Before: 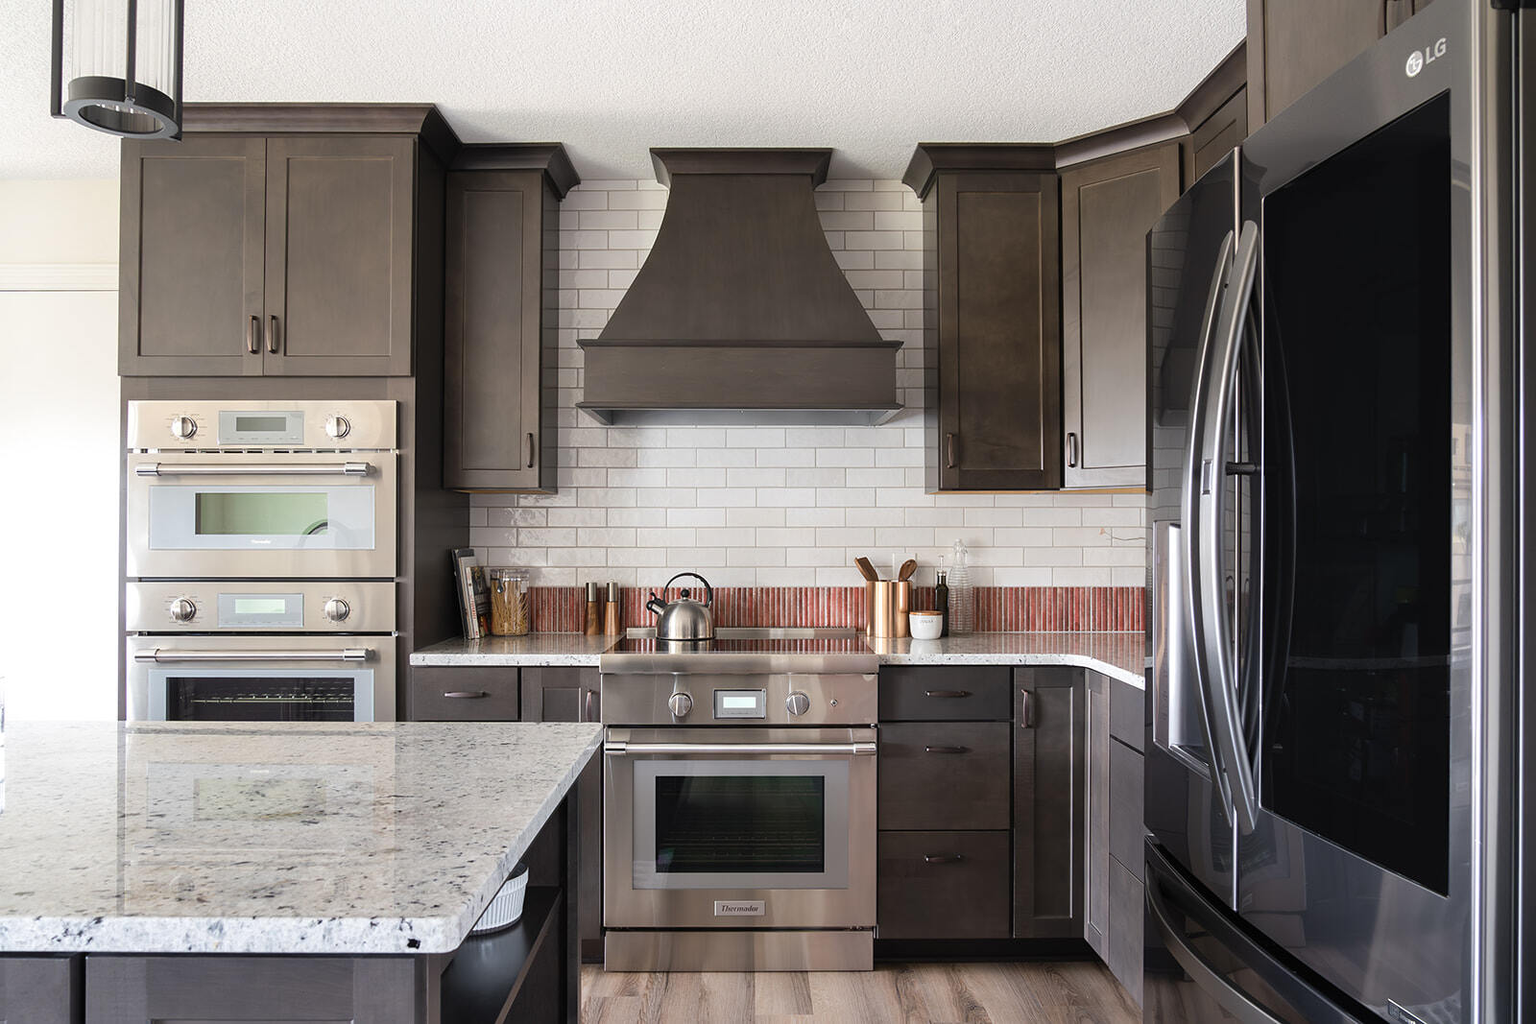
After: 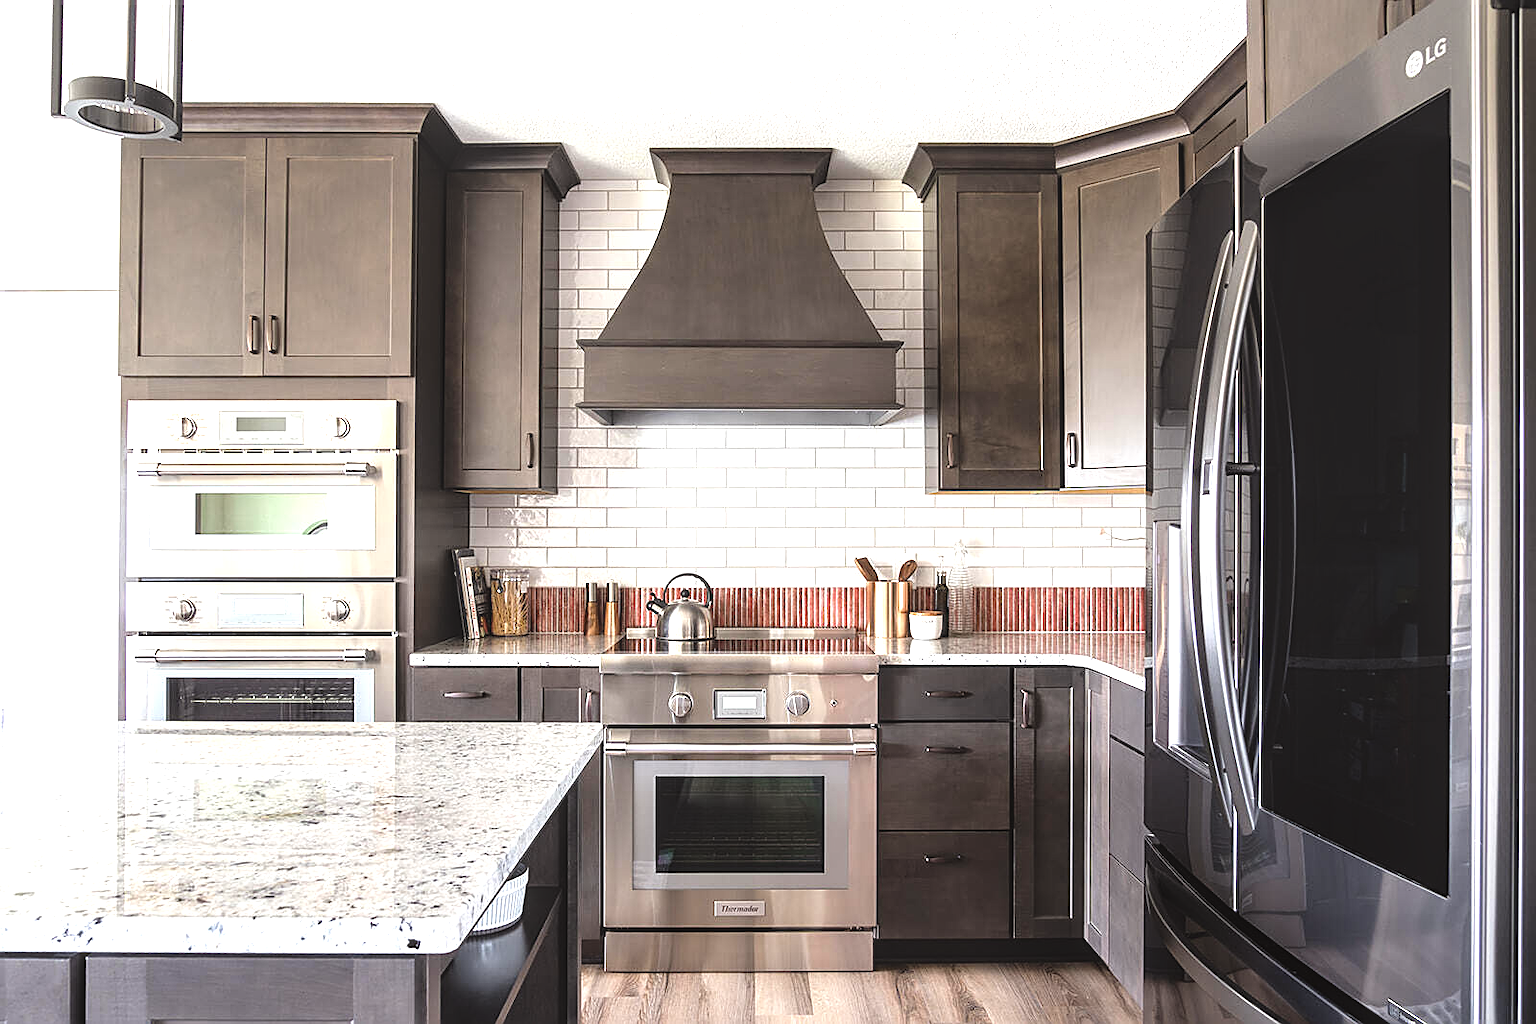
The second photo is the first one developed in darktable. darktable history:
sharpen: on, module defaults
color balance rgb: power › chroma 0.308%, power › hue 23.87°, global offset › luminance 0.728%, perceptual saturation grading › global saturation 0.955%, global vibrance 9.338%
tone equalizer: -8 EV -0.788 EV, -7 EV -0.709 EV, -6 EV -0.569 EV, -5 EV -0.375 EV, -3 EV 0.392 EV, -2 EV 0.6 EV, -1 EV 0.678 EV, +0 EV 0.747 EV
exposure: exposure 0.202 EV, compensate highlight preservation false
local contrast: on, module defaults
